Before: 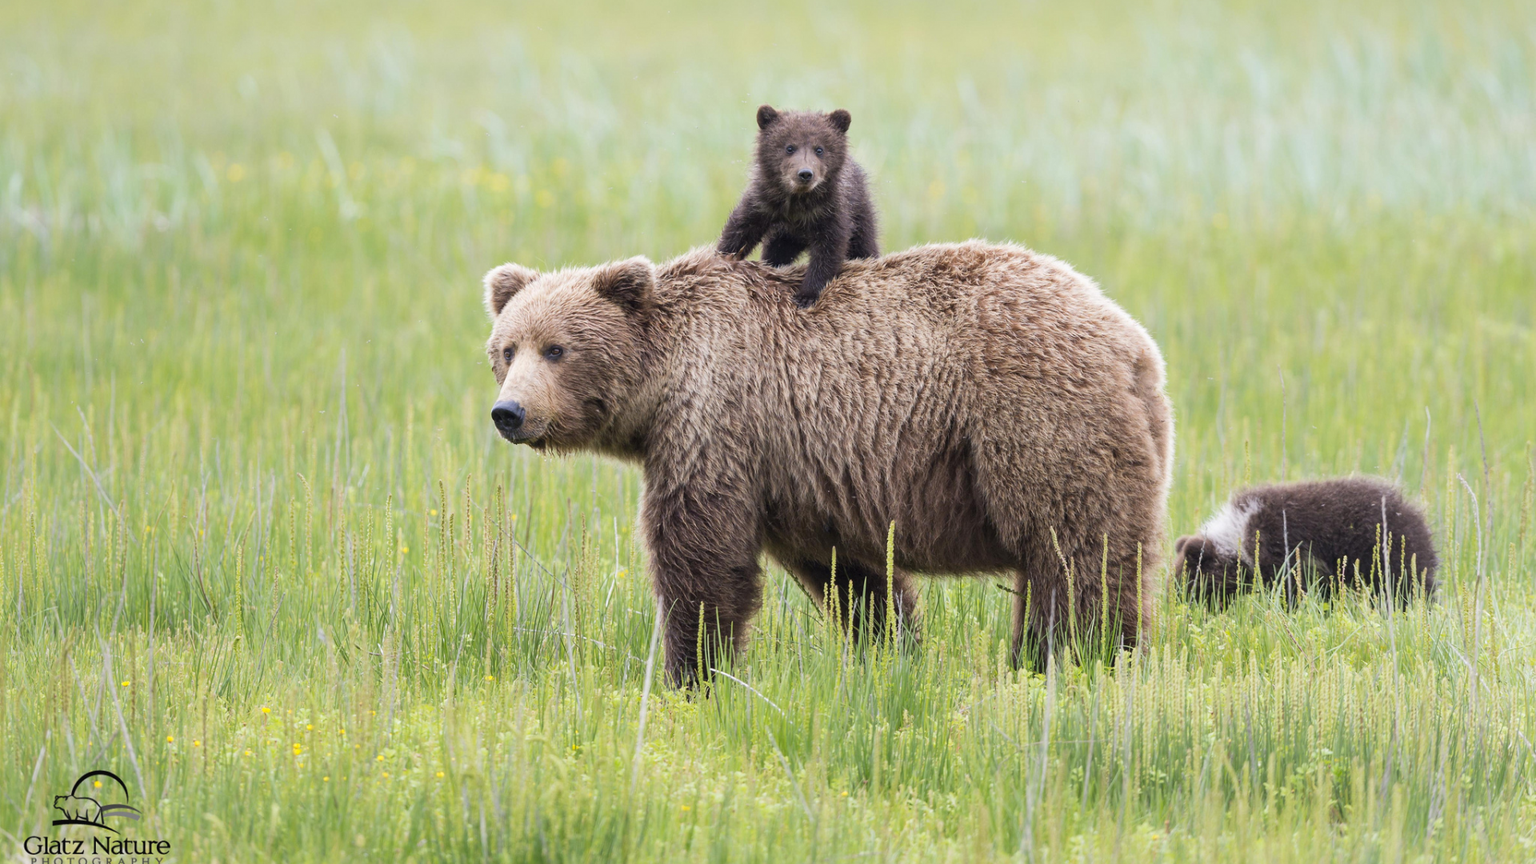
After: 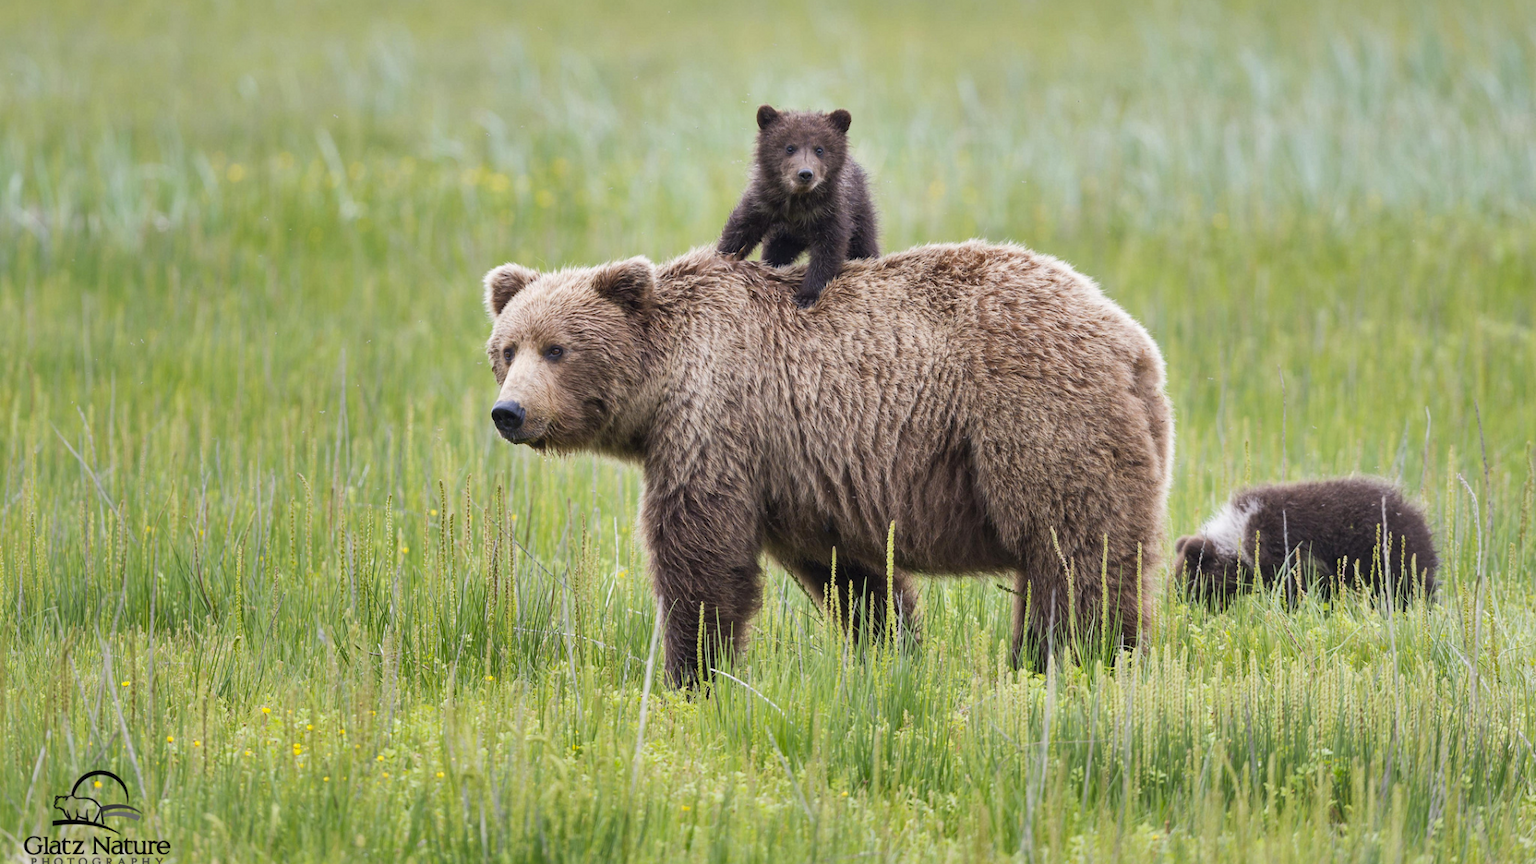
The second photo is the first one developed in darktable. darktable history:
shadows and highlights: shadows 59.29, highlights -60.33, soften with gaussian
levels: levels [0, 0.499, 1]
